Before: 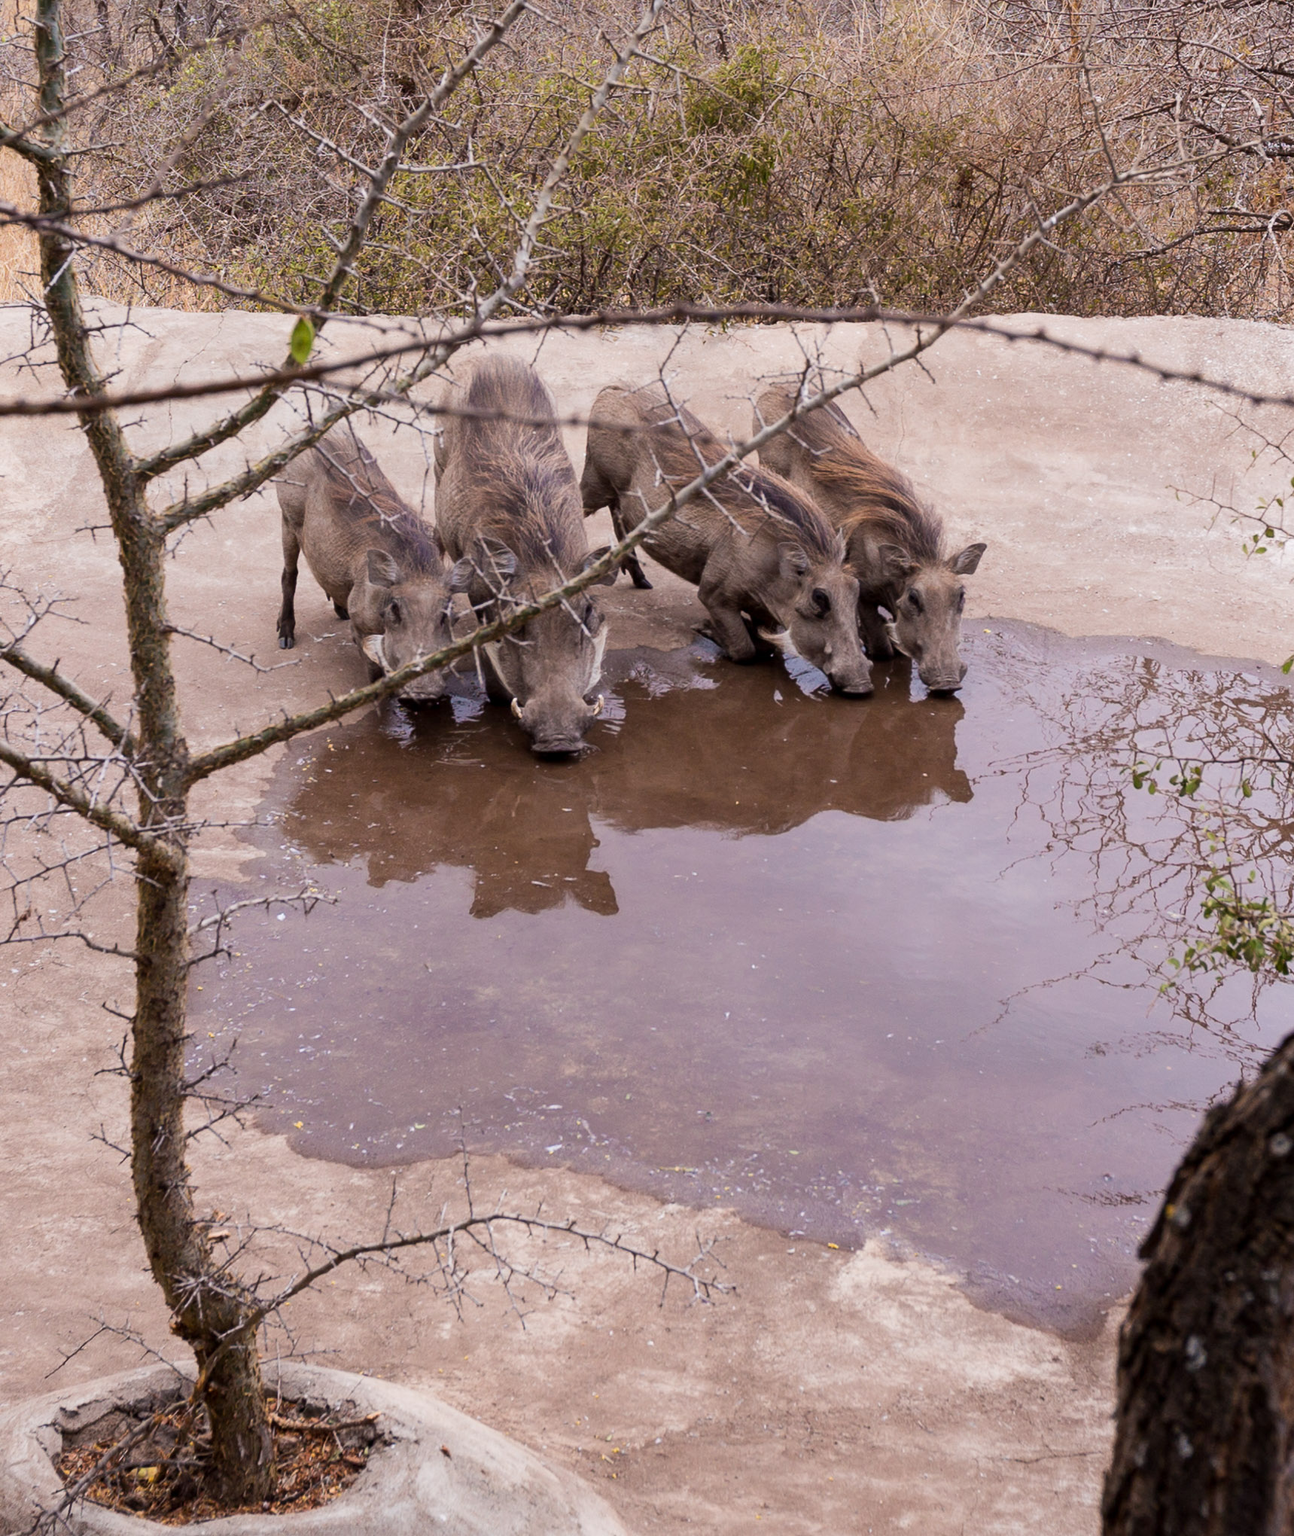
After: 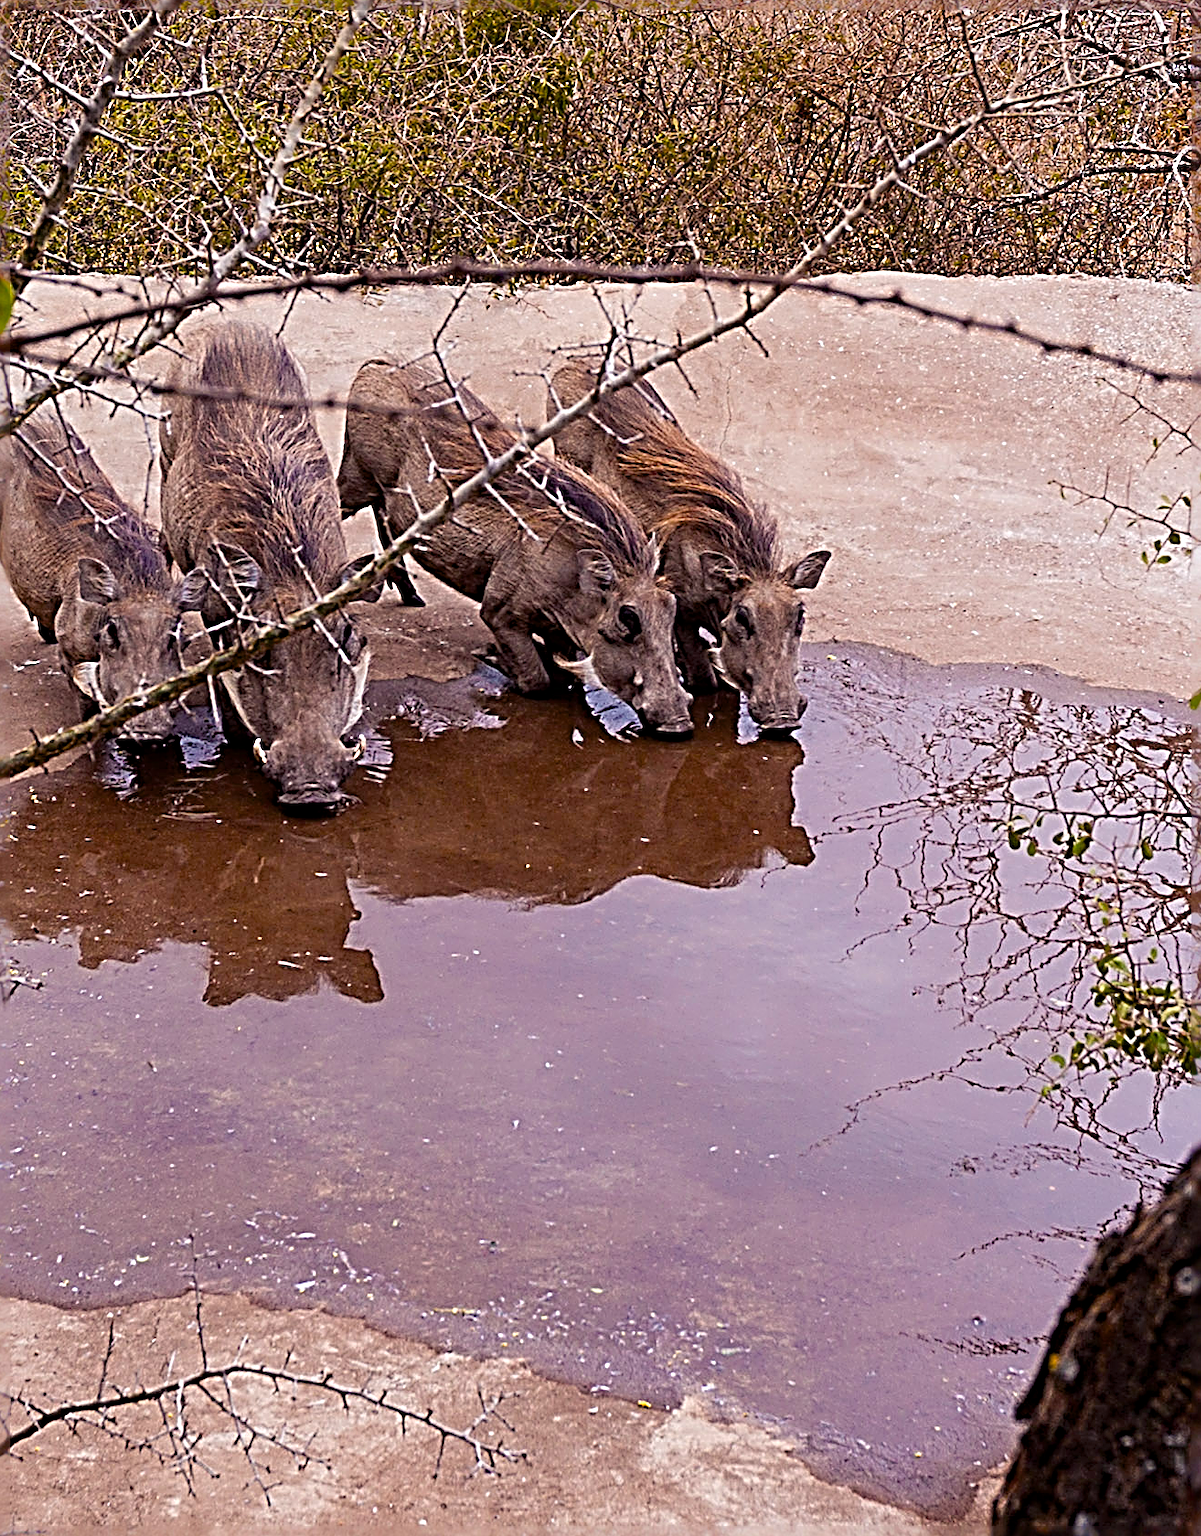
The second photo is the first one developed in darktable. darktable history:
tone curve: color space Lab, linked channels
sharpen: radius 4.033, amount 1.991
crop: left 23.417%, top 5.881%, bottom 11.634%
color balance rgb: shadows lift › chroma 3.184%, shadows lift › hue 279.54°, linear chroma grading › global chroma 14.597%, perceptual saturation grading › global saturation 25.094%, perceptual brilliance grading › global brilliance 1.56%, perceptual brilliance grading › highlights -3.575%, global vibrance 1.513%, saturation formula JzAzBz (2021)
